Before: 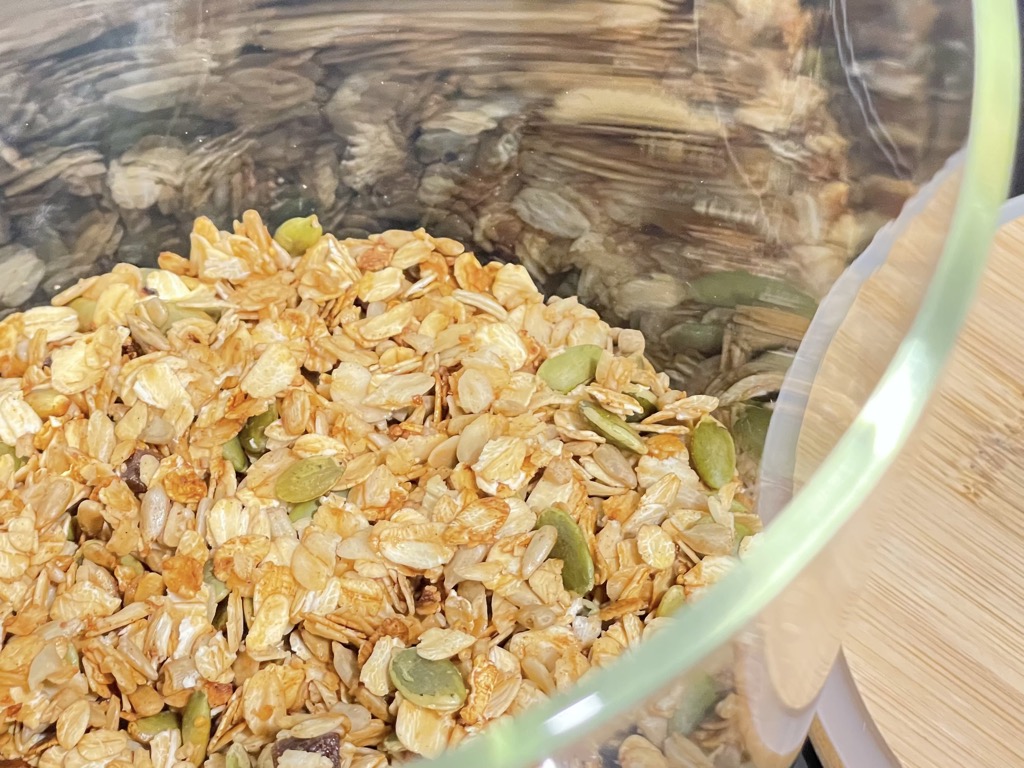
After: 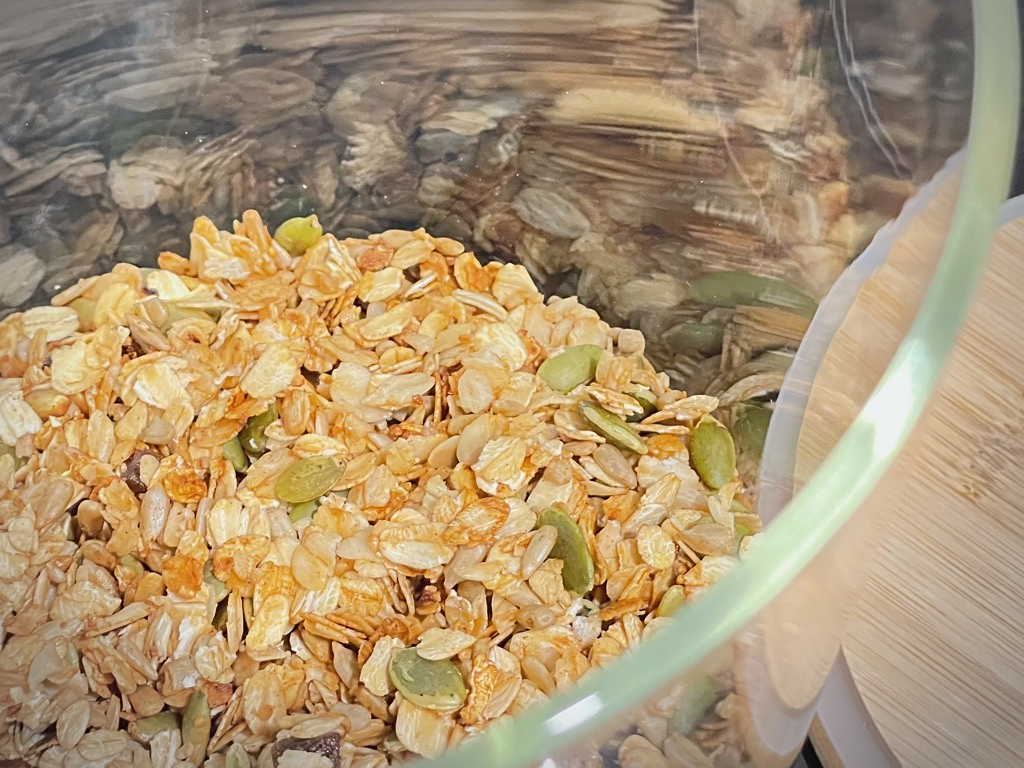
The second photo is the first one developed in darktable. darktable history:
sharpen: radius 2.477, amount 0.324
vignetting: automatic ratio true
contrast brightness saturation: contrast -0.098, saturation -0.089
